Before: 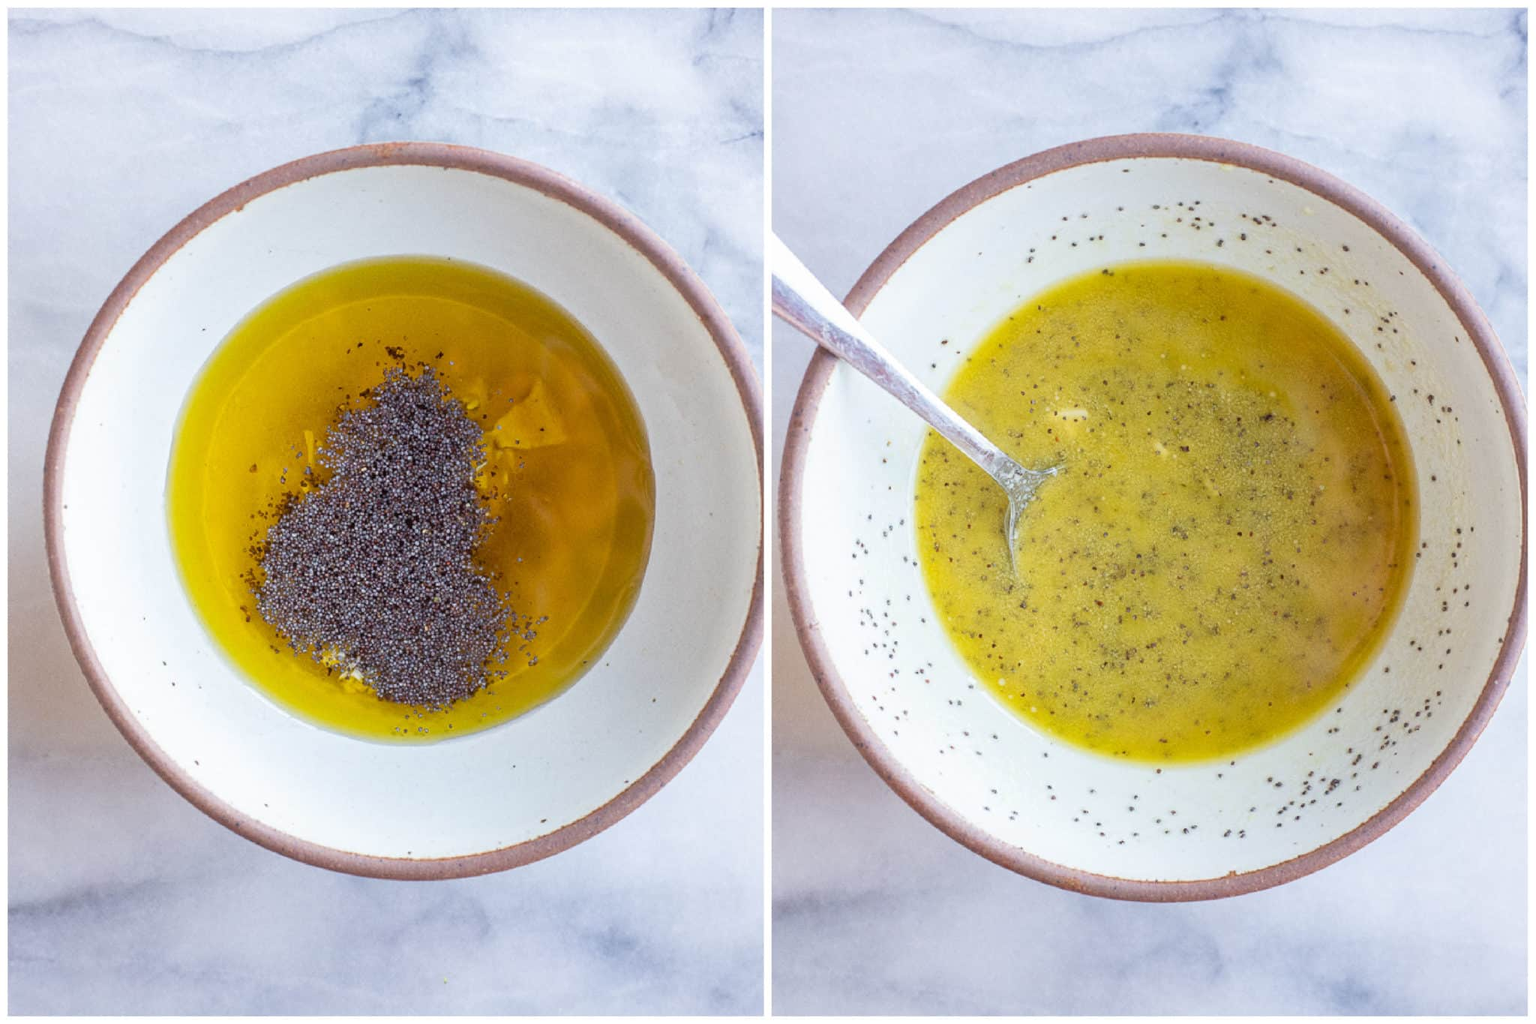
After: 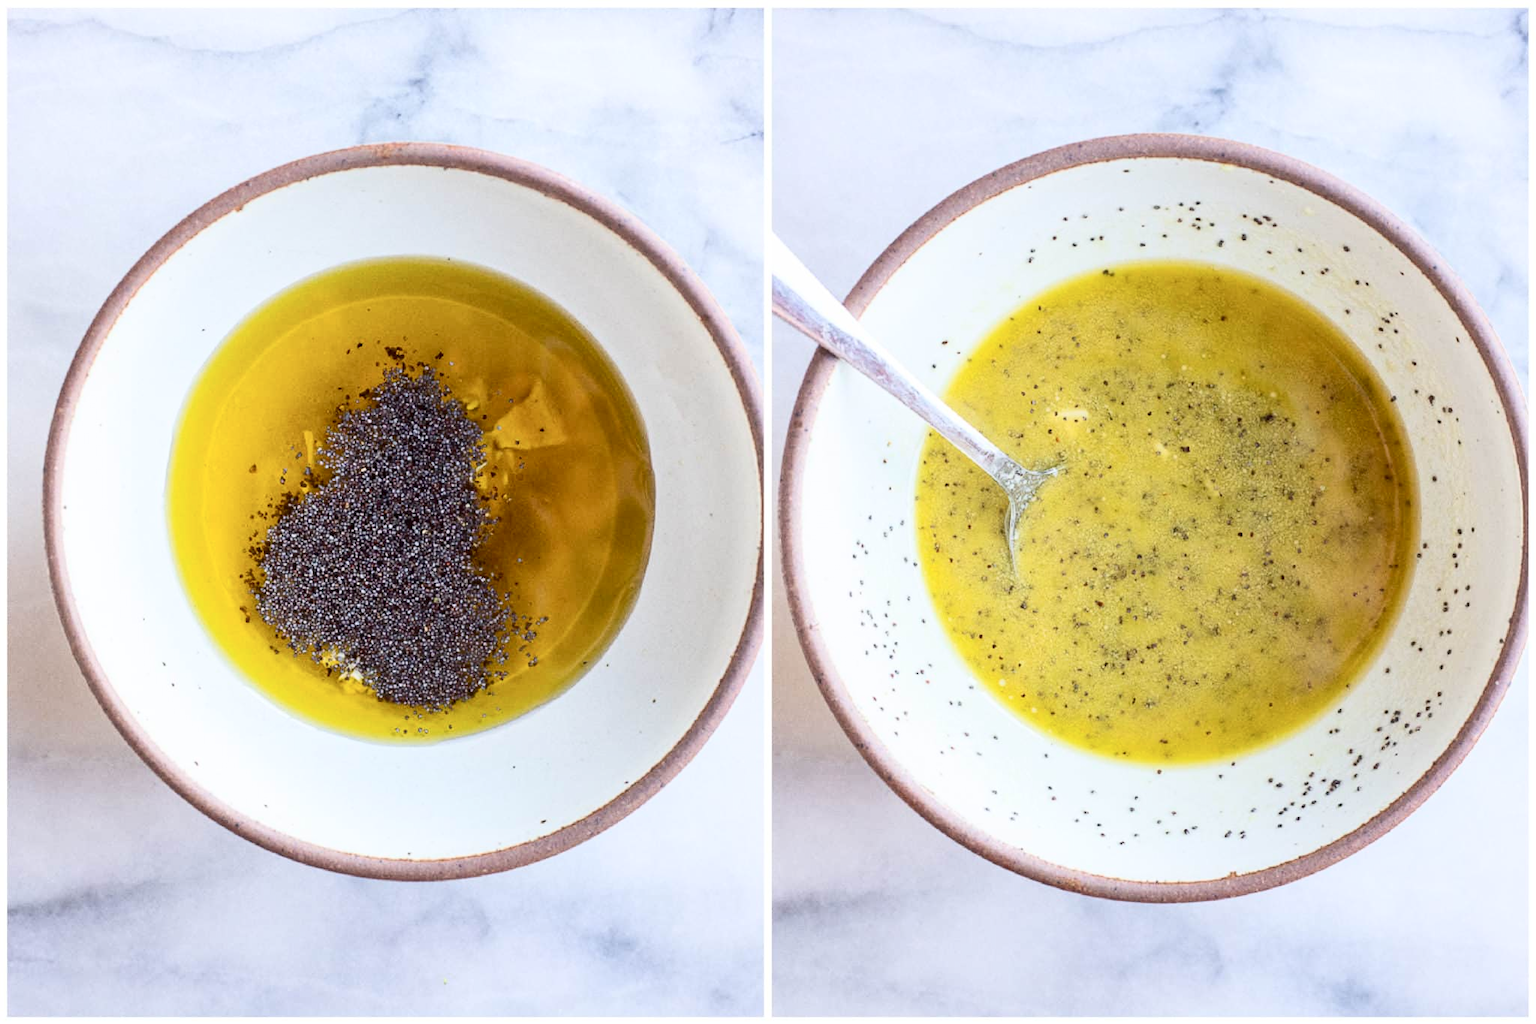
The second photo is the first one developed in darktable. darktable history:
contrast brightness saturation: contrast 0.272
crop and rotate: left 0.076%, bottom 0.008%
